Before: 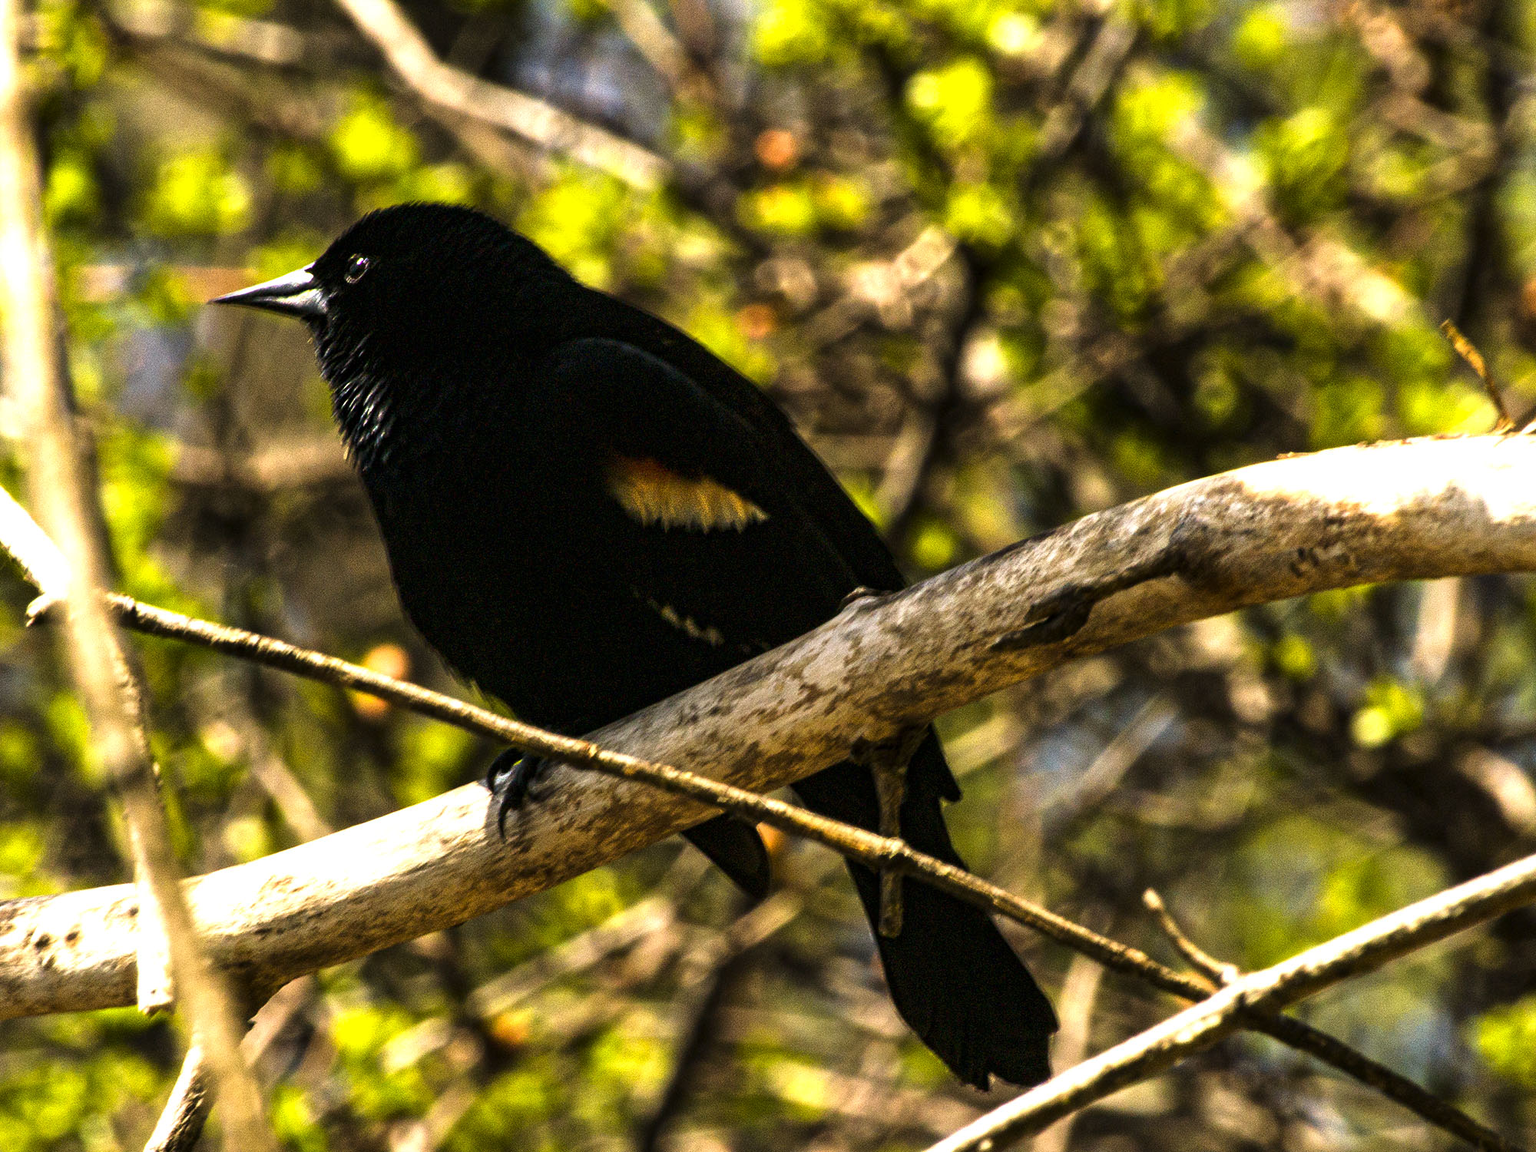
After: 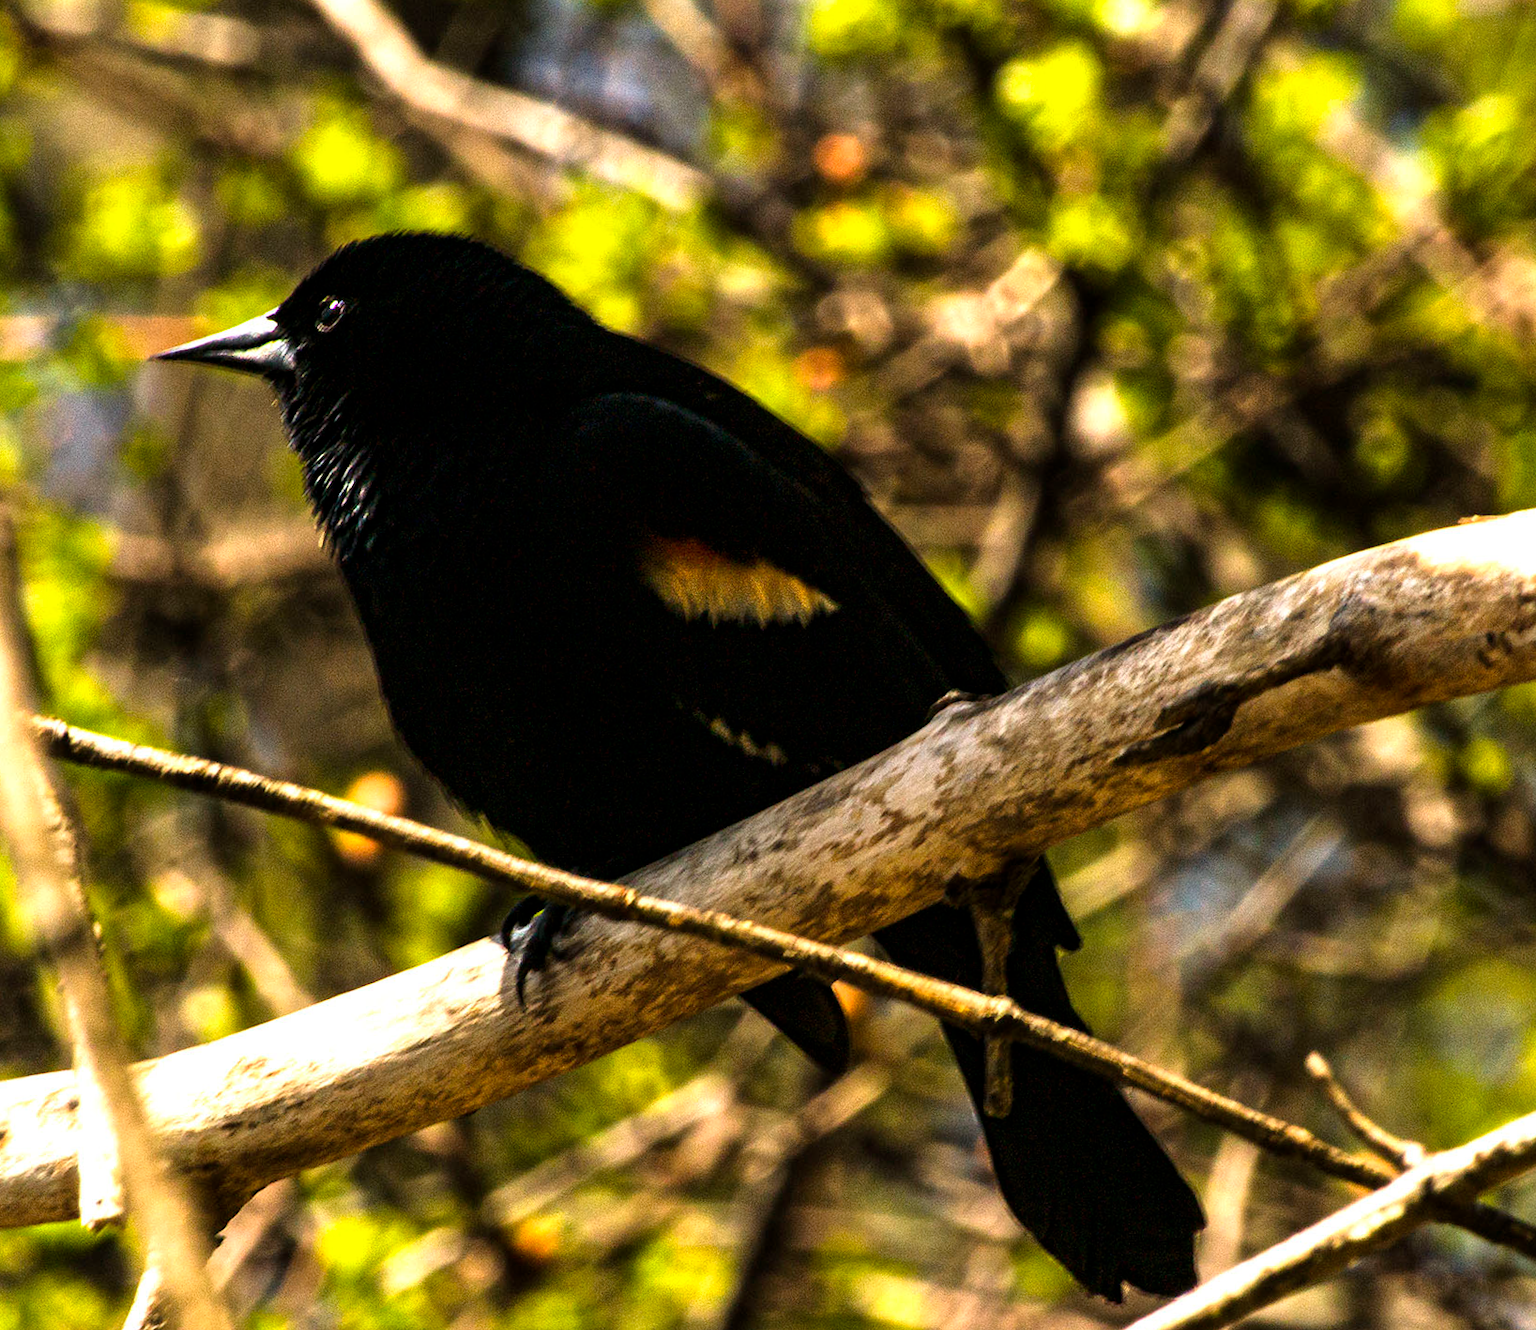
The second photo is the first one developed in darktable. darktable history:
crop and rotate: angle 1.14°, left 4.107%, top 0.491%, right 11.862%, bottom 2.478%
